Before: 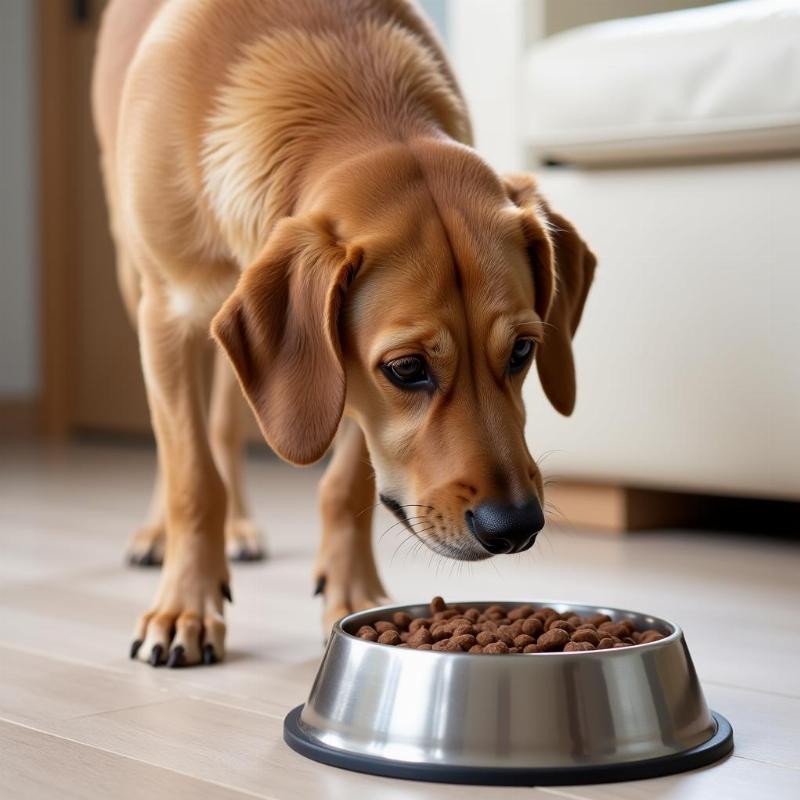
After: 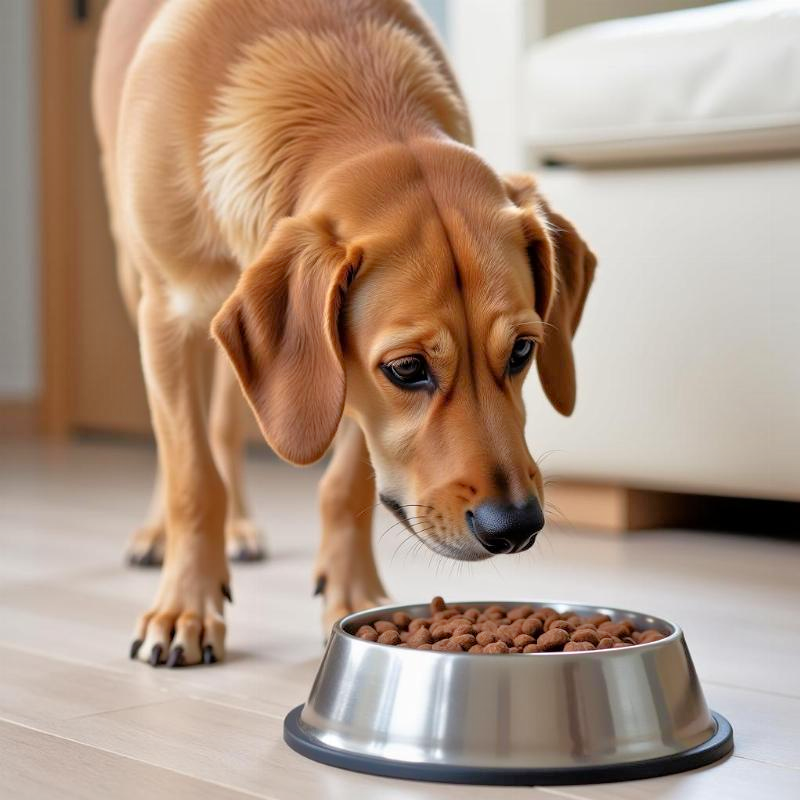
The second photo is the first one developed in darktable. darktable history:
tone equalizer: -7 EV 0.144 EV, -6 EV 0.604 EV, -5 EV 1.12 EV, -4 EV 1.32 EV, -3 EV 1.17 EV, -2 EV 0.6 EV, -1 EV 0.155 EV
